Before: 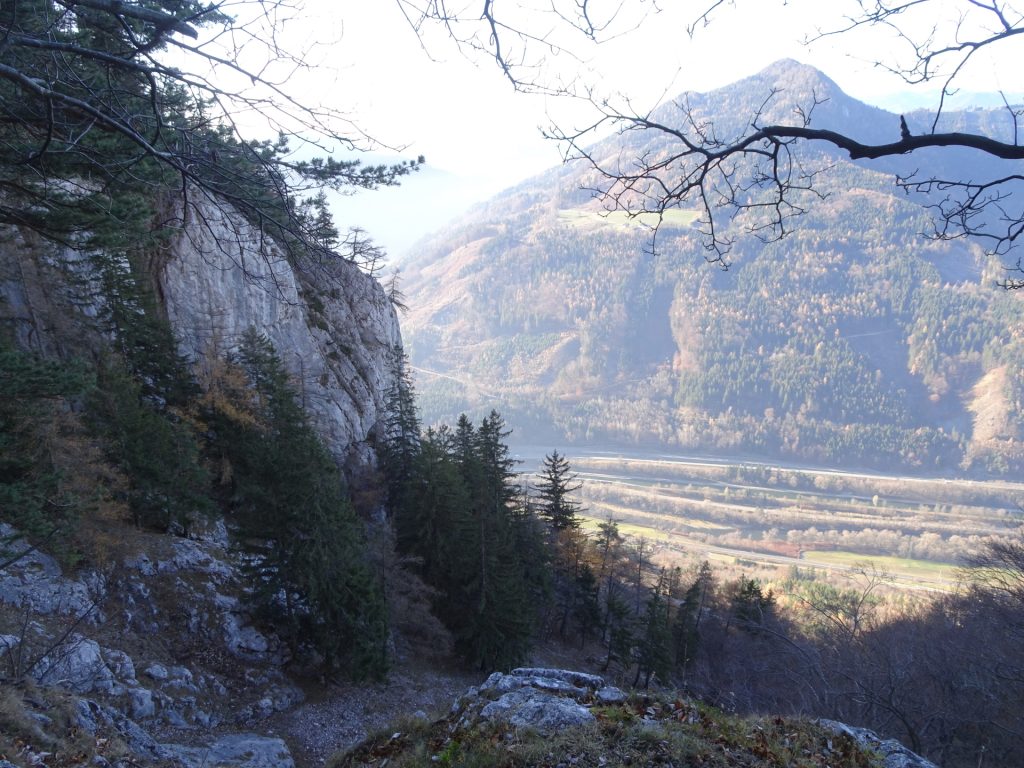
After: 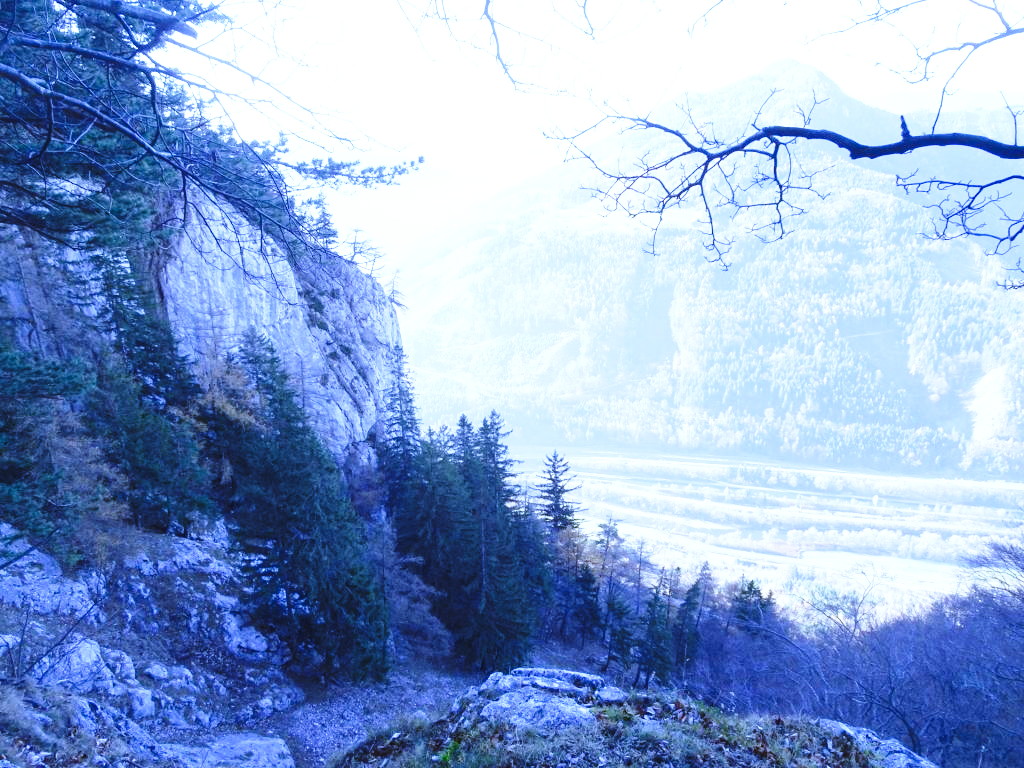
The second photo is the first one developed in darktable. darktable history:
white balance: red 0.766, blue 1.537
exposure: black level correction 0, exposure 0.7 EV, compensate exposure bias true, compensate highlight preservation false
base curve: curves: ch0 [(0, 0) (0.028, 0.03) (0.121, 0.232) (0.46, 0.748) (0.859, 0.968) (1, 1)], preserve colors none
